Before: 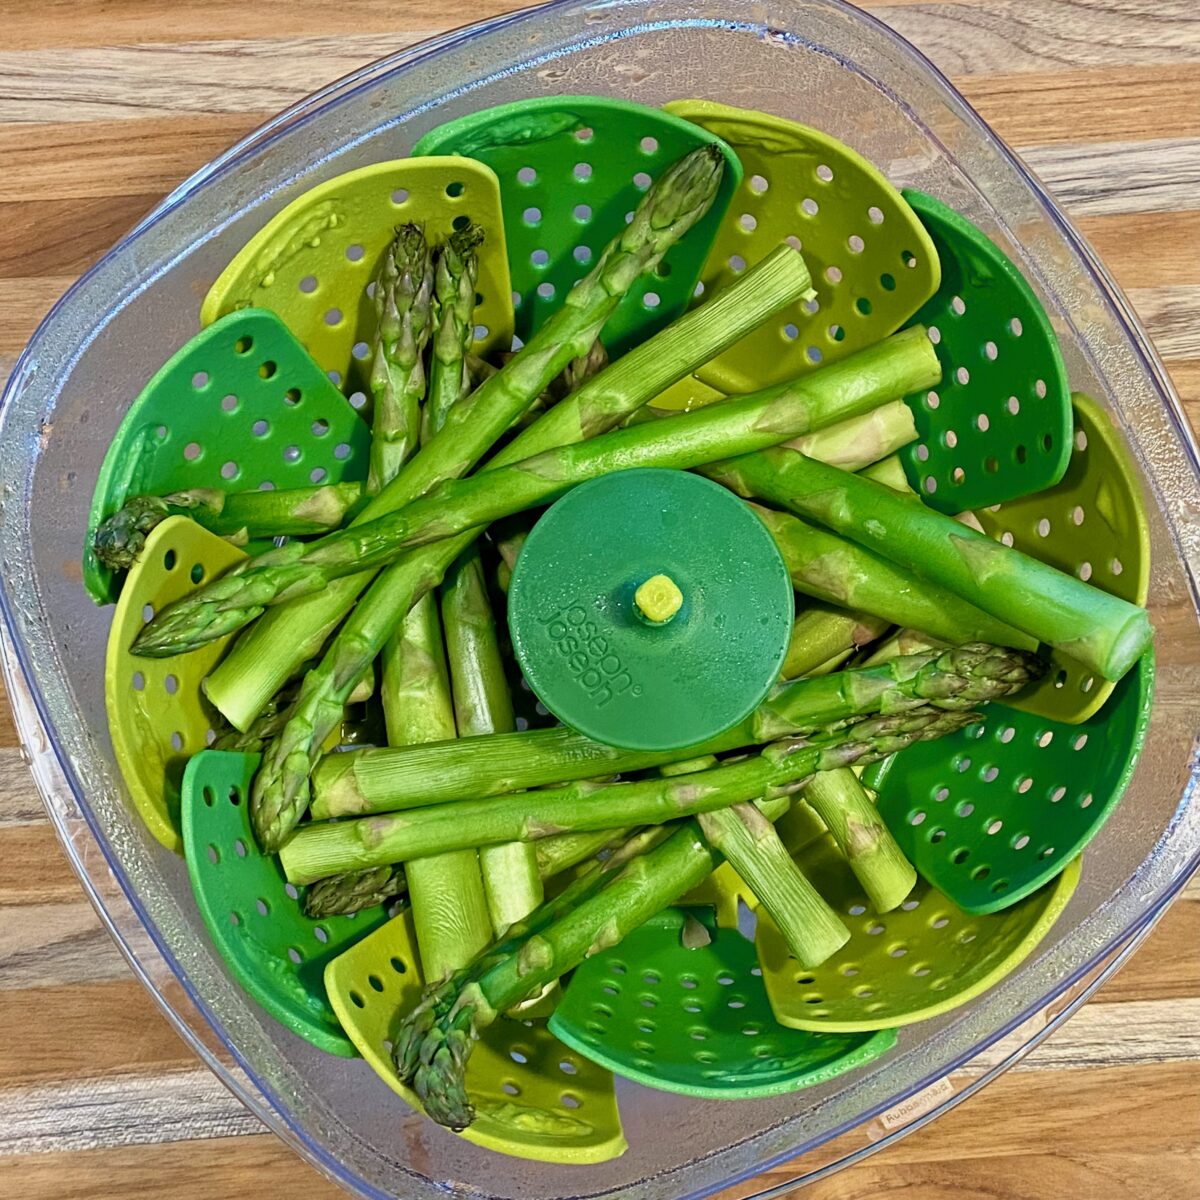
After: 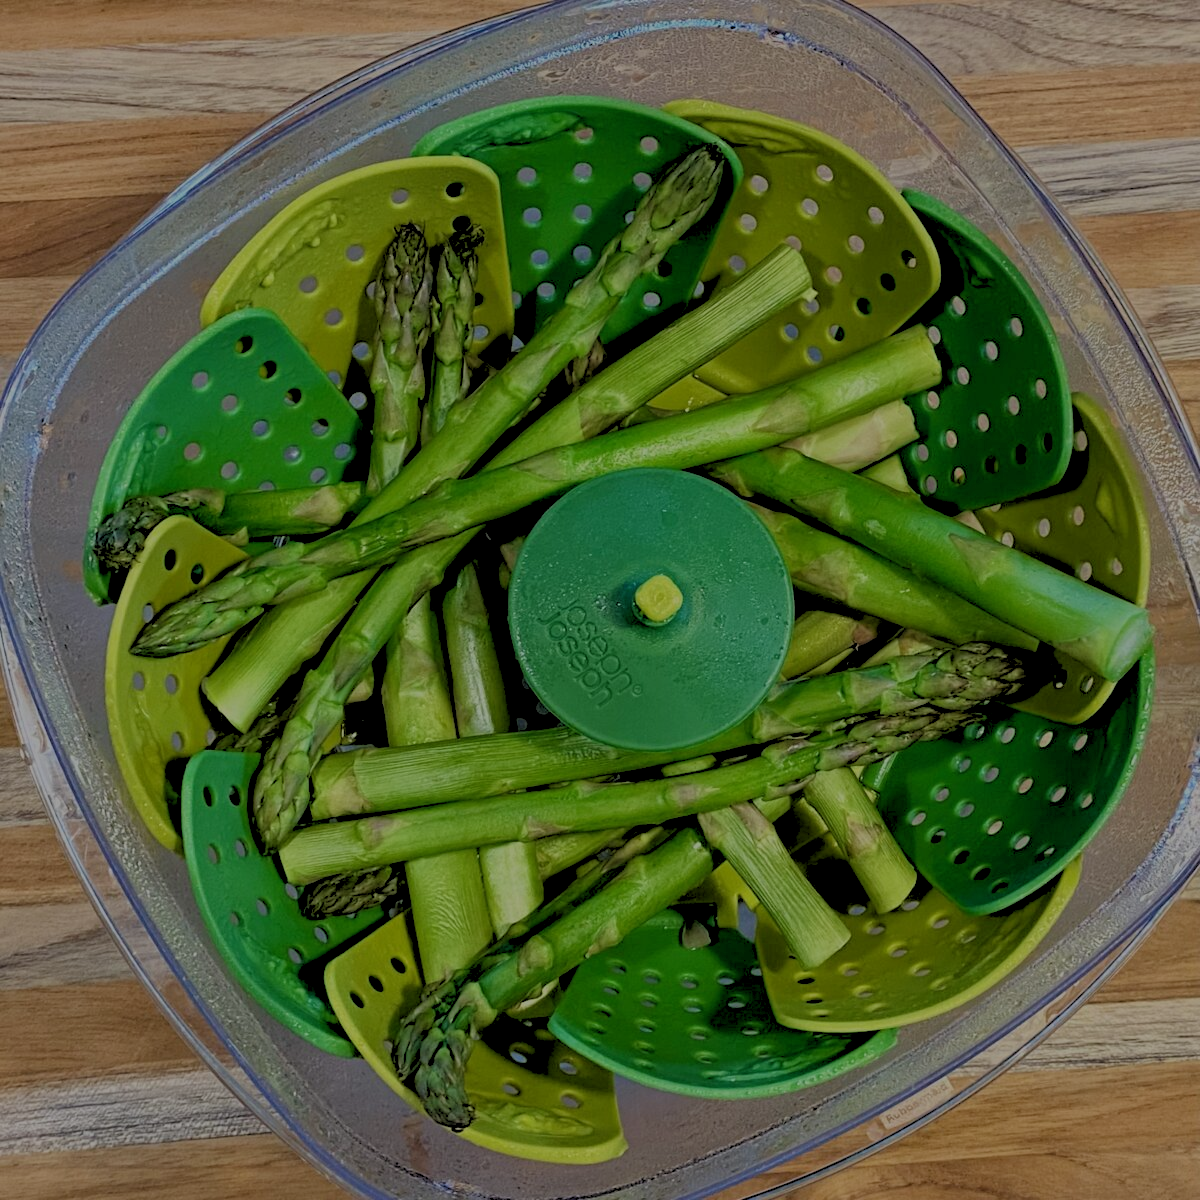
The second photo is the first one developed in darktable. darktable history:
exposure: exposure -1.468 EV, compensate highlight preservation false
color balance: mode lift, gamma, gain (sRGB)
rgb levels: preserve colors sum RGB, levels [[0.038, 0.433, 0.934], [0, 0.5, 1], [0, 0.5, 1]]
